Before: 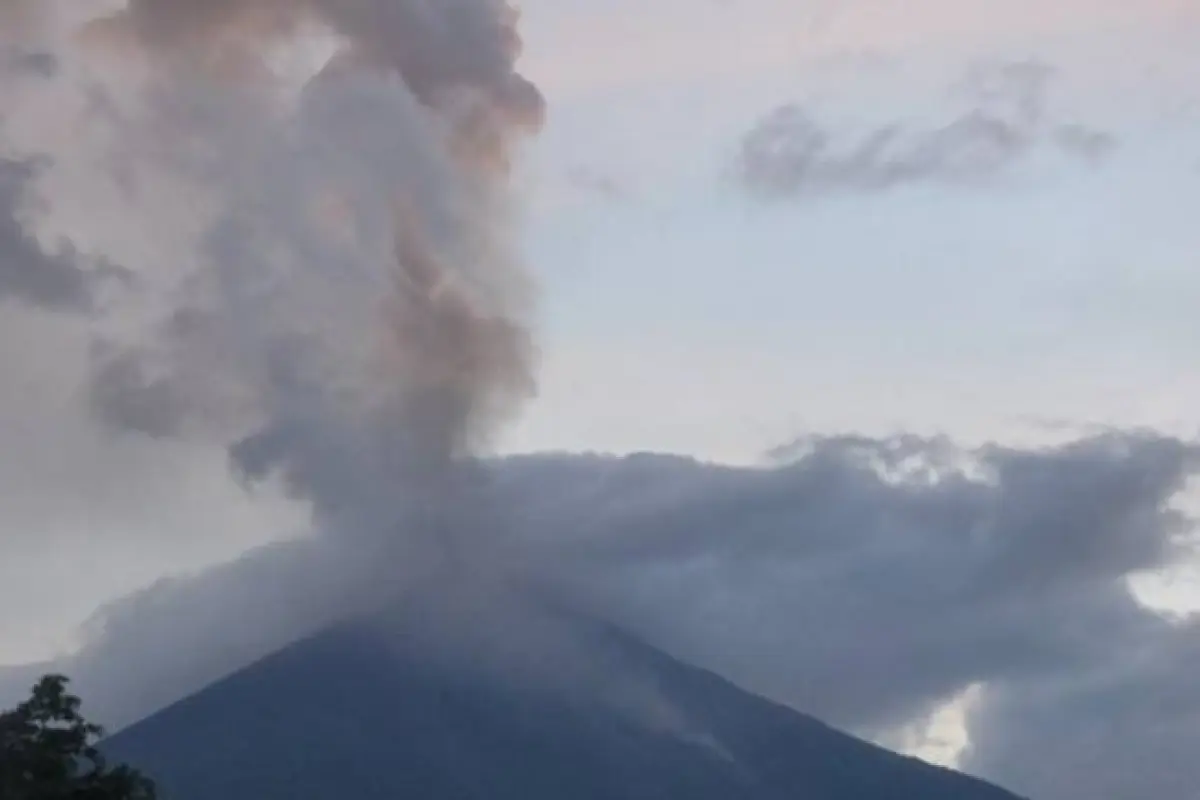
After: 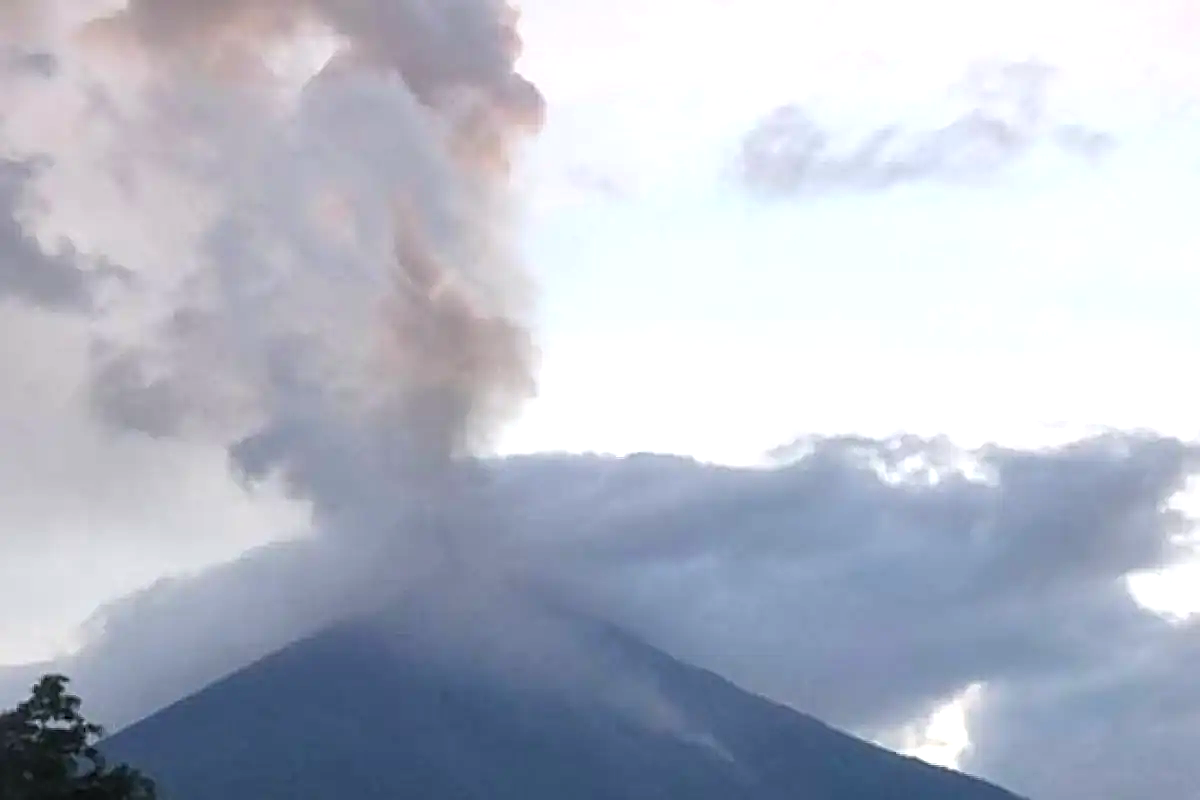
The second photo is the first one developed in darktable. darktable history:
sharpen: radius 2.572, amount 0.698
levels: levels [0, 0.394, 0.787]
